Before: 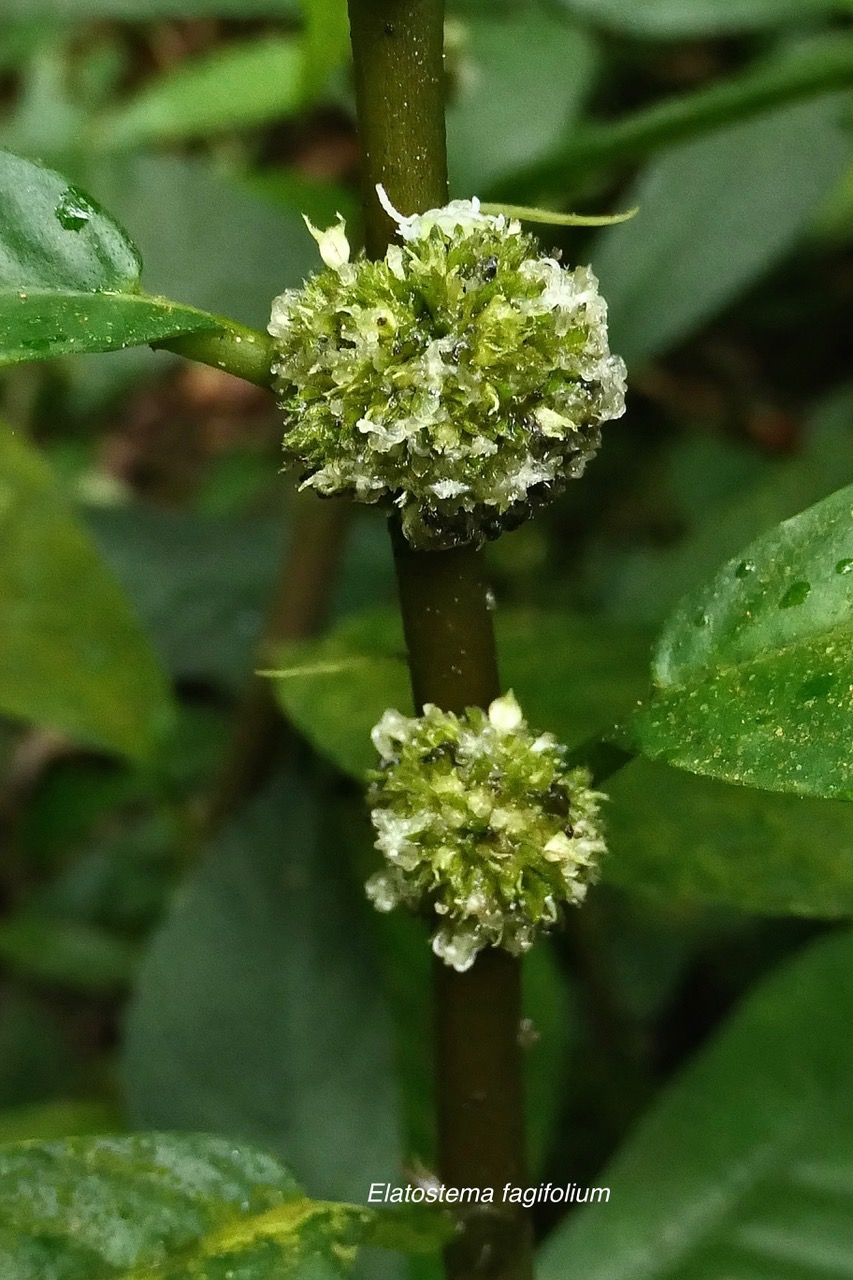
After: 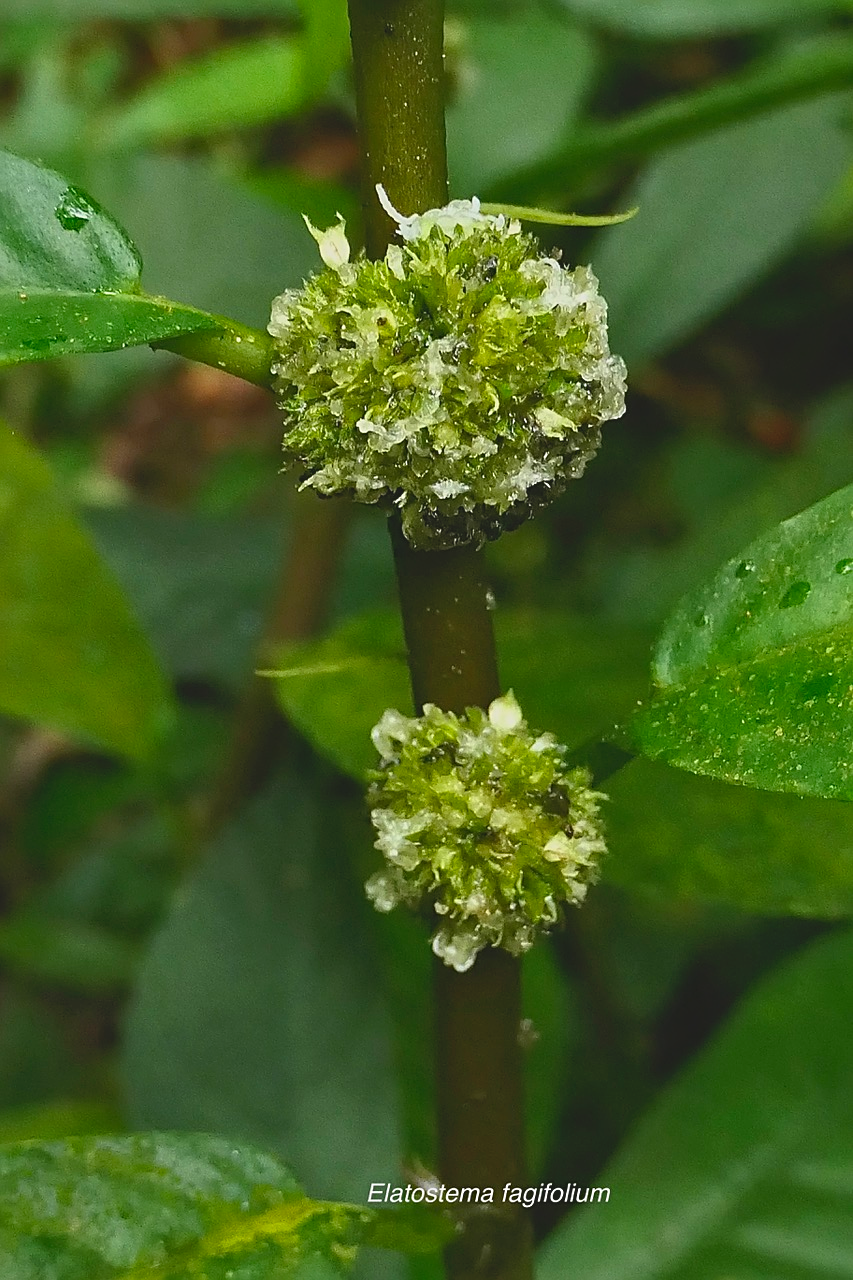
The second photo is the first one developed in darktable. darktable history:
contrast brightness saturation: contrast -0.202, saturation 0.186
tone curve: curves: ch0 [(0, 0) (0.003, 0.013) (0.011, 0.017) (0.025, 0.028) (0.044, 0.049) (0.069, 0.07) (0.1, 0.103) (0.136, 0.143) (0.177, 0.186) (0.224, 0.232) (0.277, 0.282) (0.335, 0.333) (0.399, 0.405) (0.468, 0.477) (0.543, 0.54) (0.623, 0.627) (0.709, 0.709) (0.801, 0.798) (0.898, 0.902) (1, 1)], color space Lab, linked channels, preserve colors none
sharpen: on, module defaults
